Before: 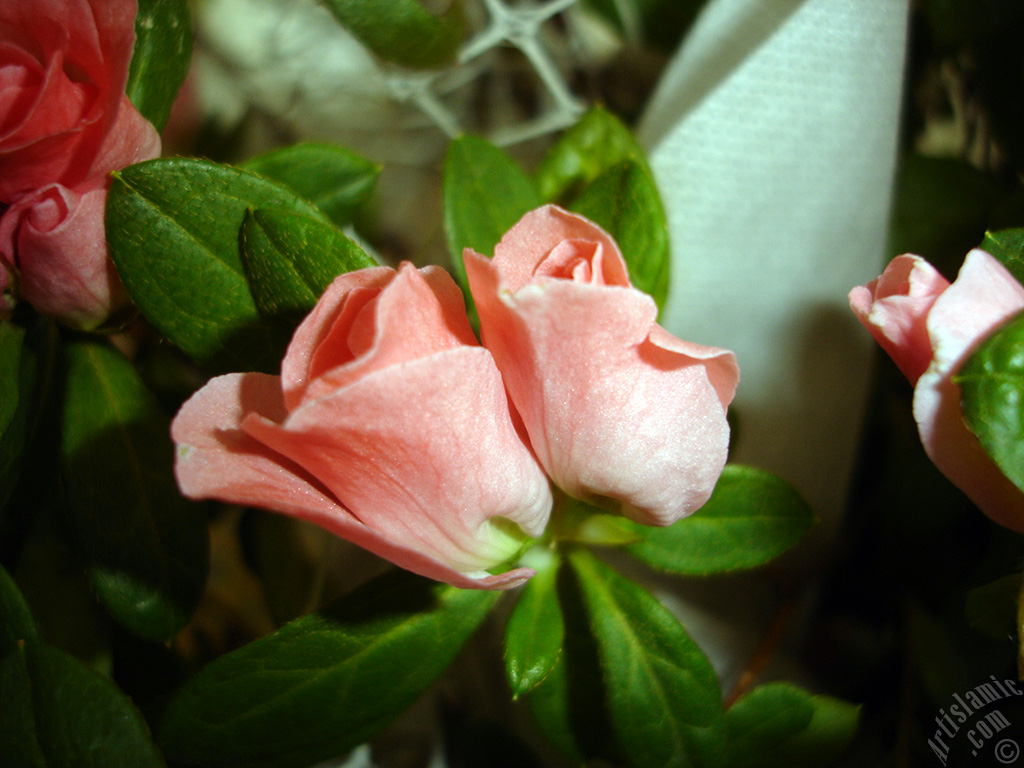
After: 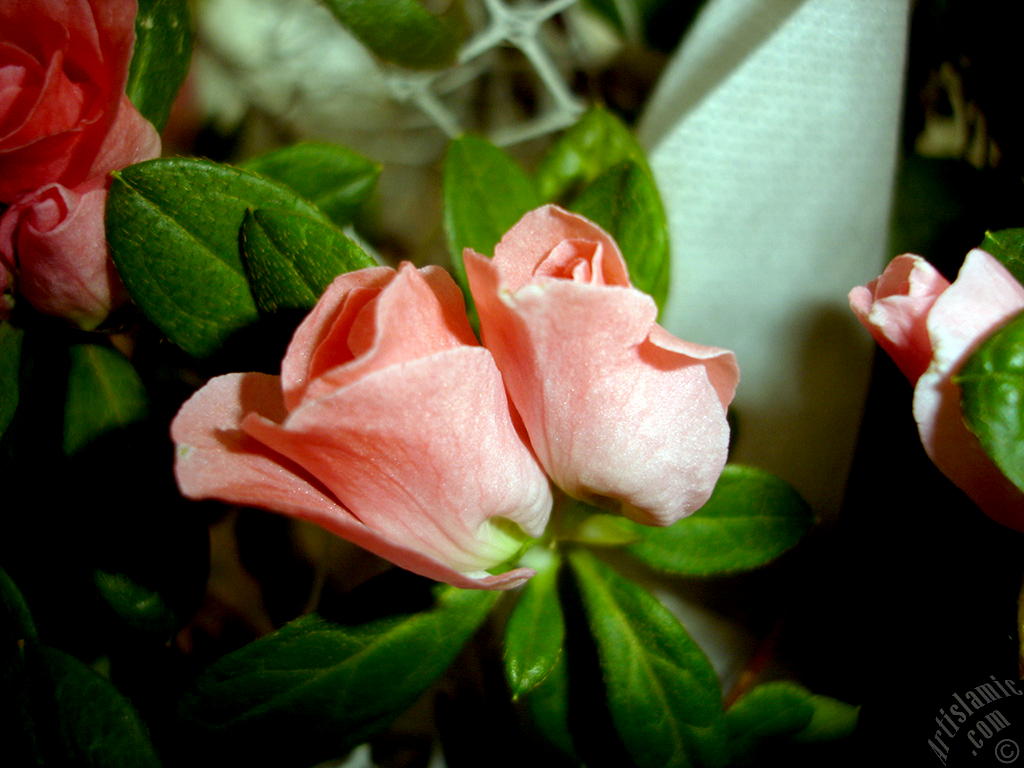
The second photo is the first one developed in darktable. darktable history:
exposure: black level correction 0.009, compensate highlight preservation false
